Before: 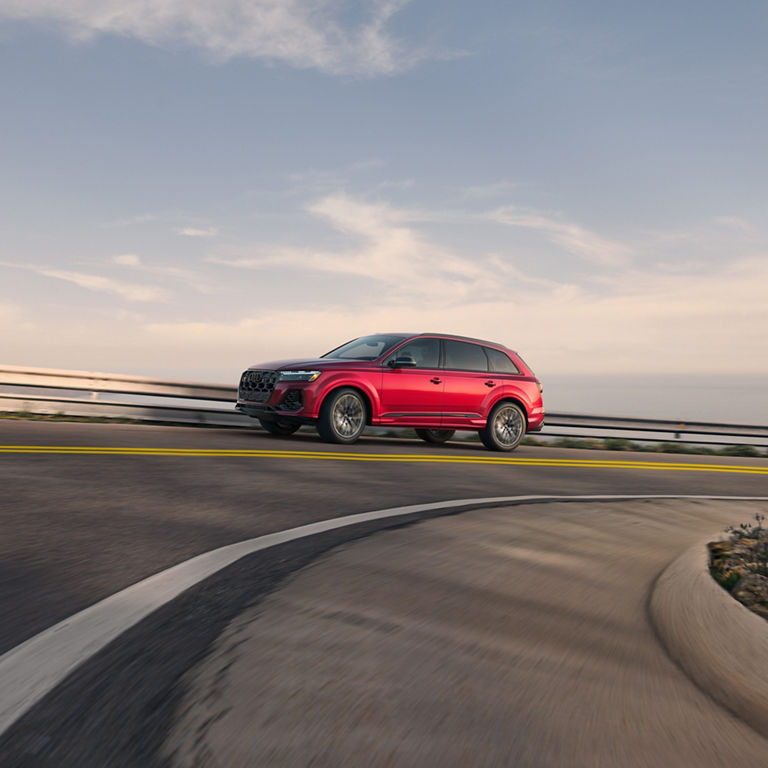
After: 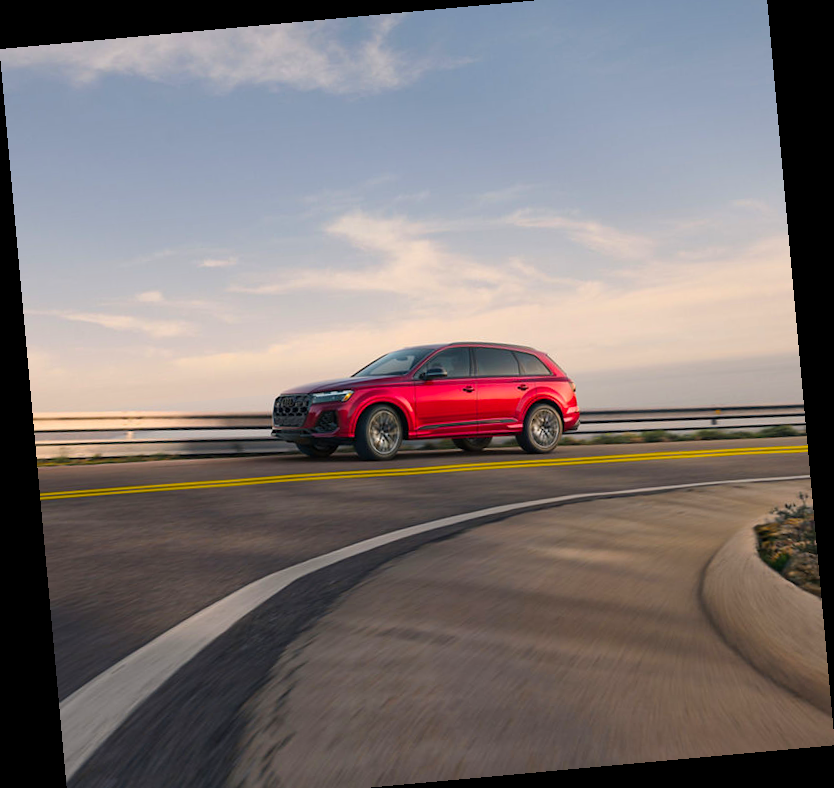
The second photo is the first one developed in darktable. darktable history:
color balance rgb: perceptual saturation grading › global saturation 20%, global vibrance 20%
rotate and perspective: rotation -5.2°, automatic cropping off
crop and rotate: top 2.479%, bottom 3.018%
